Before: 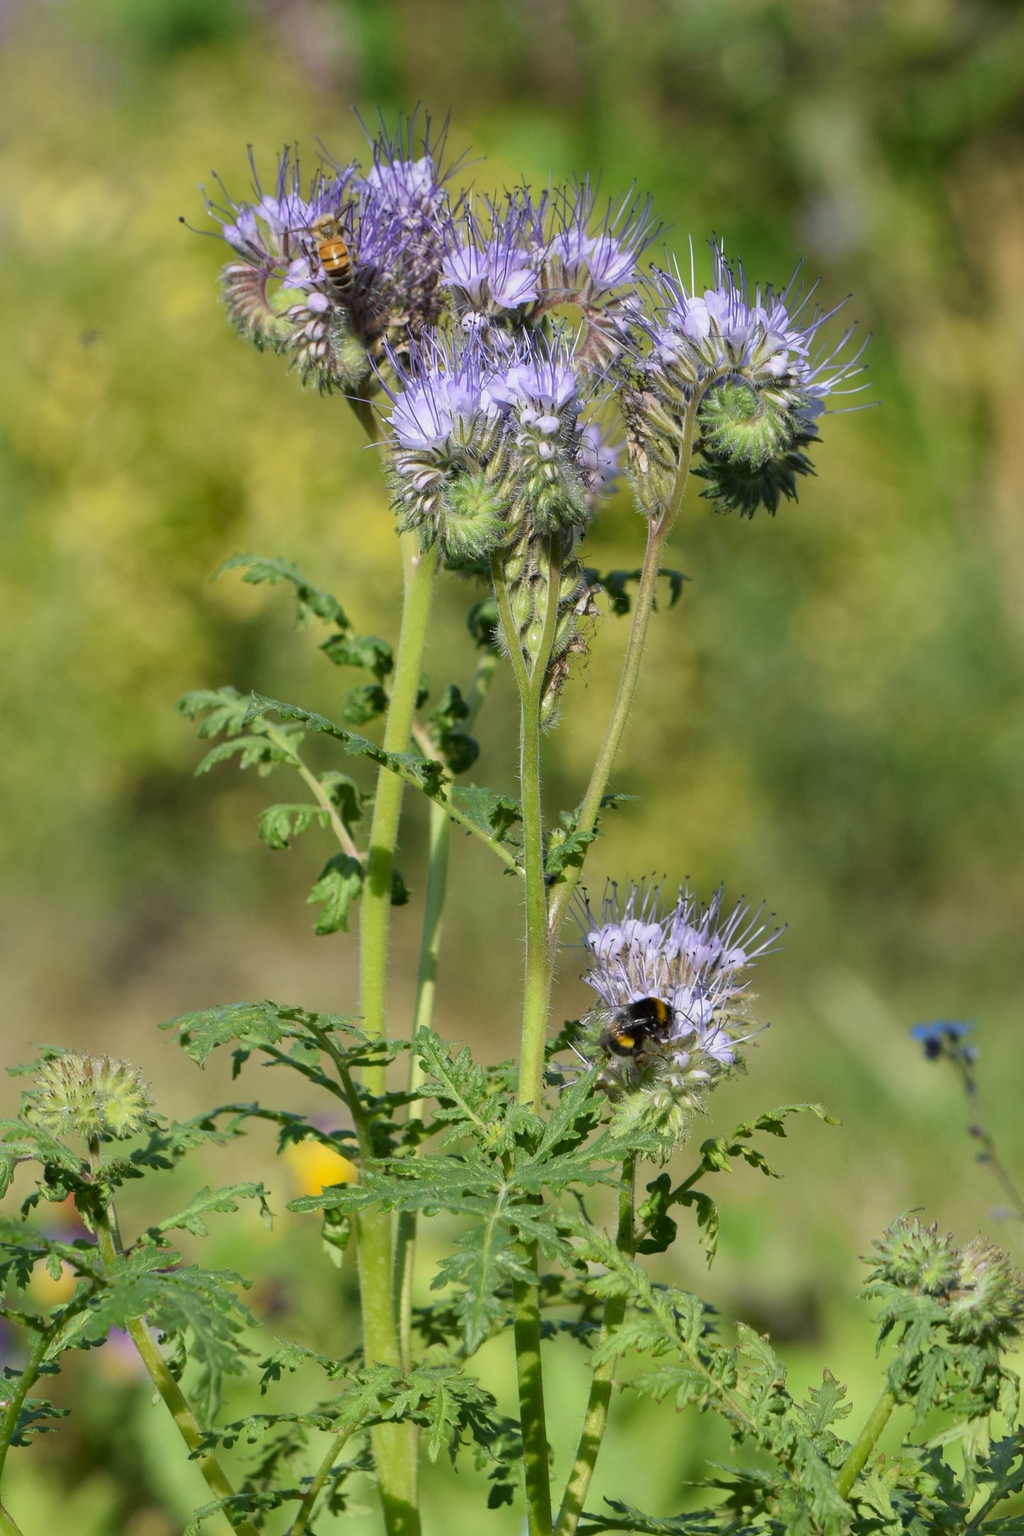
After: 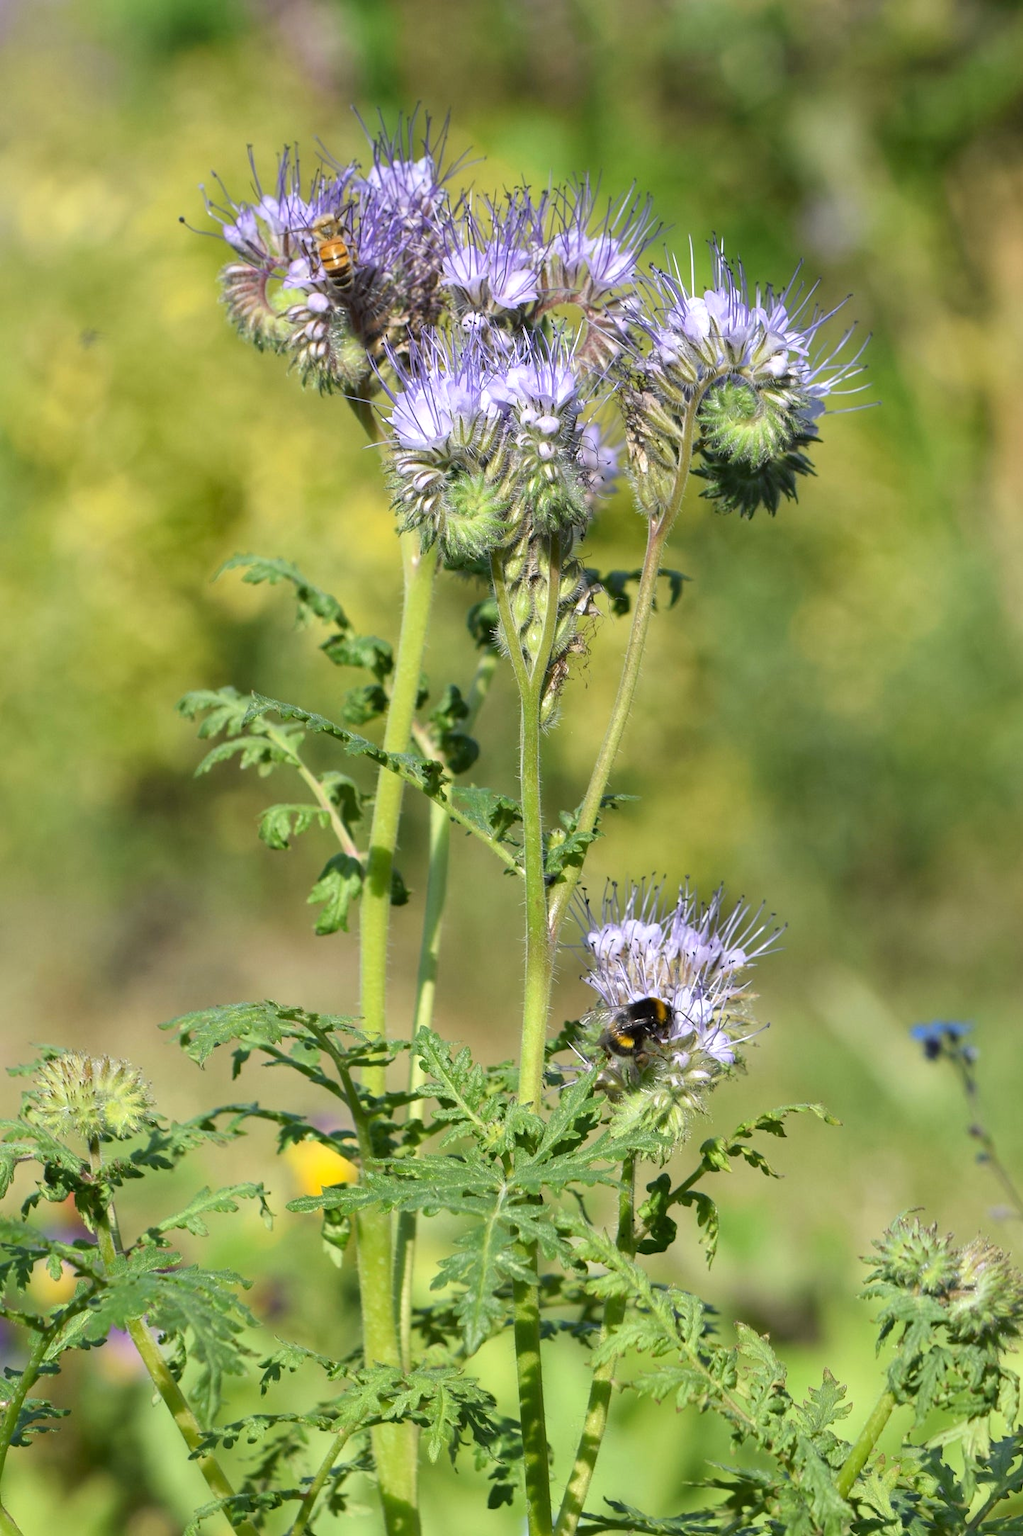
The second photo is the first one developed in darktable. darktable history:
exposure: black level correction 0, exposure 0.396 EV, compensate highlight preservation false
